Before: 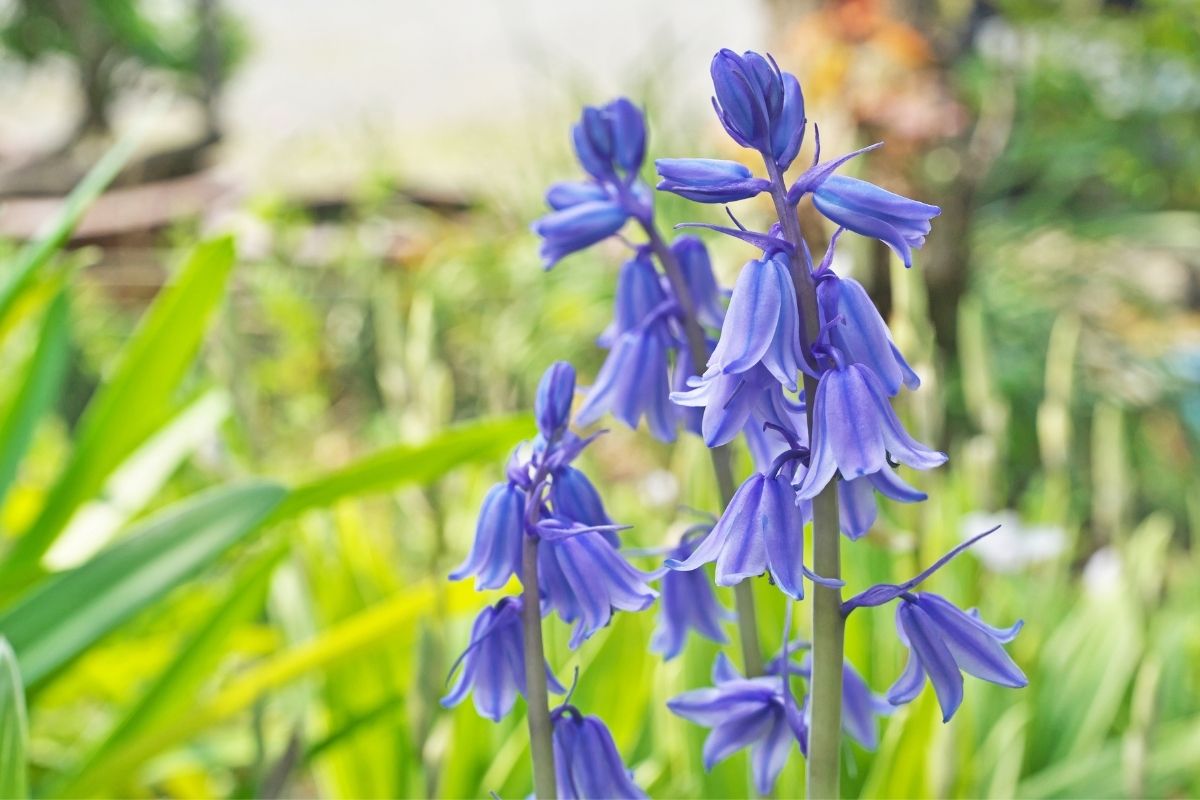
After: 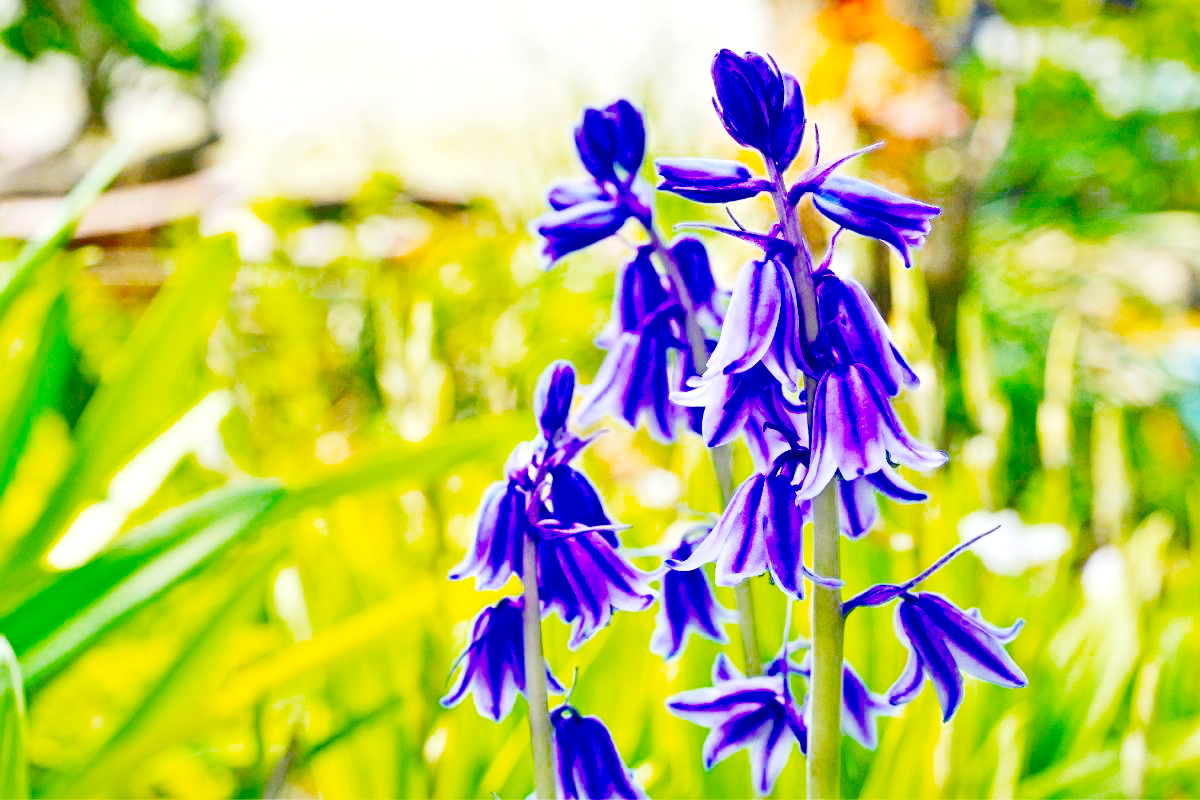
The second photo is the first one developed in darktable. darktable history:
shadows and highlights: shadows 31.82, highlights -33.17, soften with gaussian
exposure: black level correction 0.001, exposure 0.954 EV, compensate highlight preservation false
color balance rgb: linear chroma grading › shadows 9.602%, linear chroma grading › highlights 9.987%, linear chroma grading › global chroma 14.534%, linear chroma grading › mid-tones 14.785%, perceptual saturation grading › global saturation 24.882%, global vibrance 10.067%, saturation formula JzAzBz (2021)
tone curve: curves: ch0 [(0, 0.006) (0.184, 0.117) (0.405, 0.46) (0.456, 0.528) (0.634, 0.728) (0.877, 0.89) (0.984, 0.935)]; ch1 [(0, 0) (0.443, 0.43) (0.492, 0.489) (0.566, 0.579) (0.595, 0.625) (0.608, 0.667) (0.65, 0.729) (1, 1)]; ch2 [(0, 0) (0.33, 0.301) (0.421, 0.443) (0.447, 0.489) (0.495, 0.505) (0.537, 0.583) (0.586, 0.591) (0.663, 0.686) (1, 1)], preserve colors none
